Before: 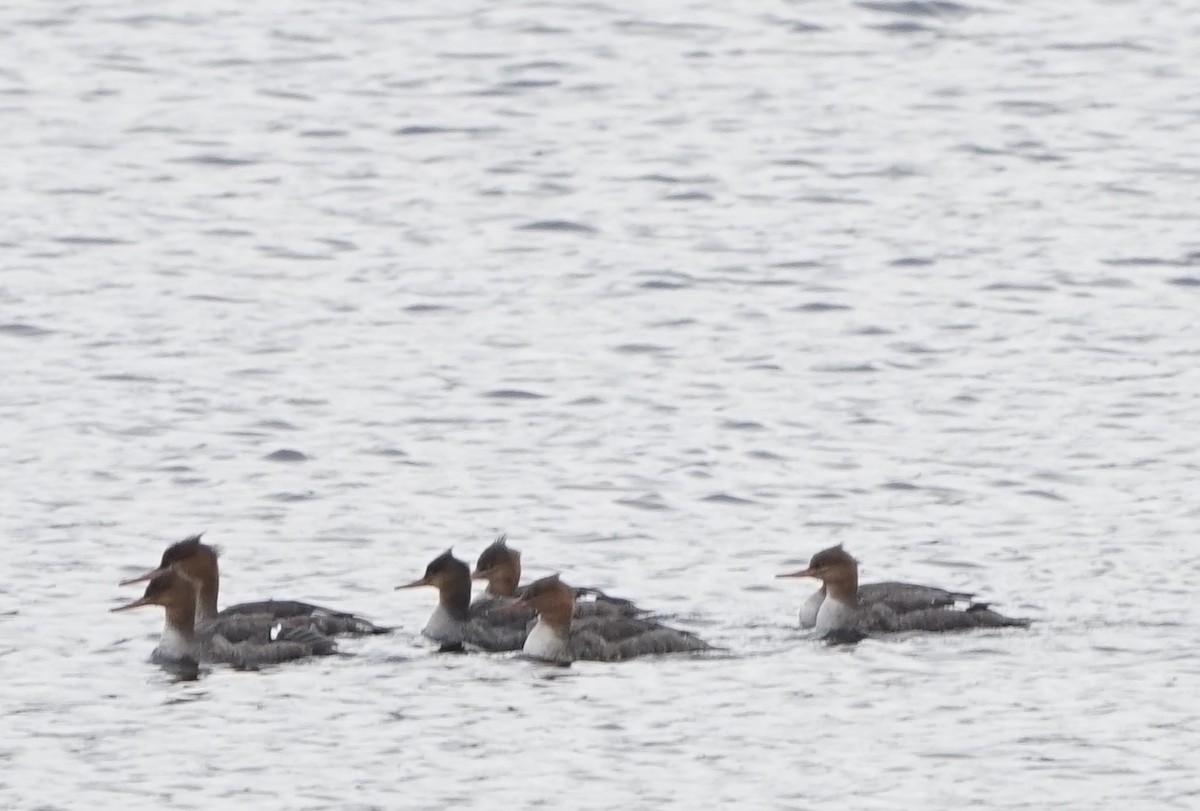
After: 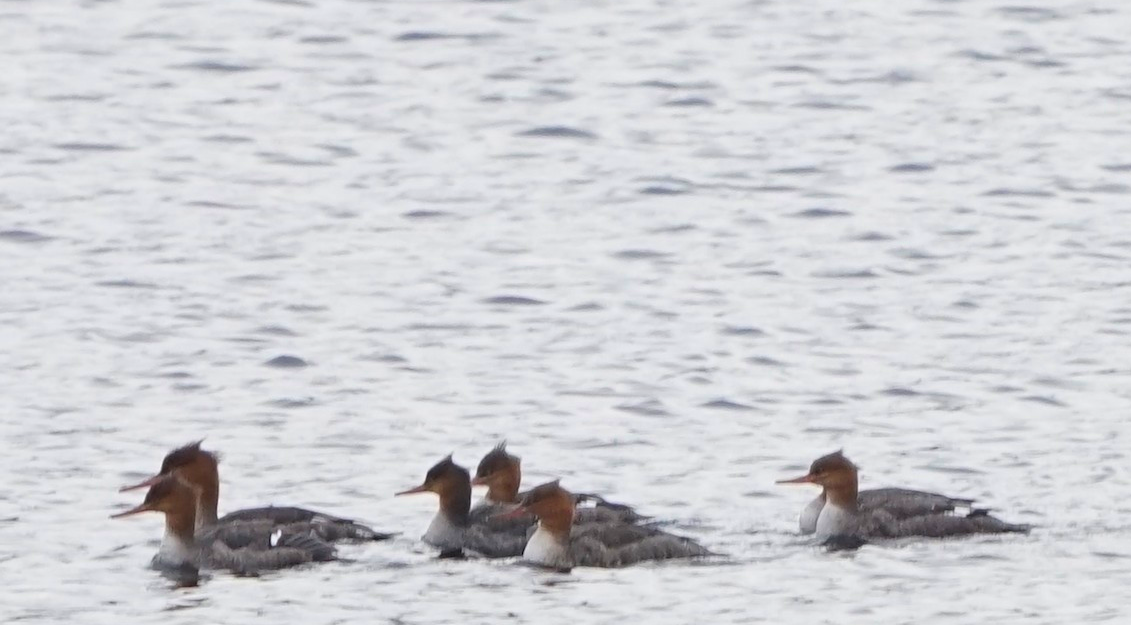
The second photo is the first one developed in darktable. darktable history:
color zones: curves: ch0 [(0, 0.425) (0.143, 0.422) (0.286, 0.42) (0.429, 0.419) (0.571, 0.419) (0.714, 0.42) (0.857, 0.422) (1, 0.425)]; ch1 [(0, 0.666) (0.143, 0.669) (0.286, 0.671) (0.429, 0.67) (0.571, 0.67) (0.714, 0.67) (0.857, 0.67) (1, 0.666)]
crop and rotate: angle 0.03°, top 11.643%, right 5.651%, bottom 11.189%
